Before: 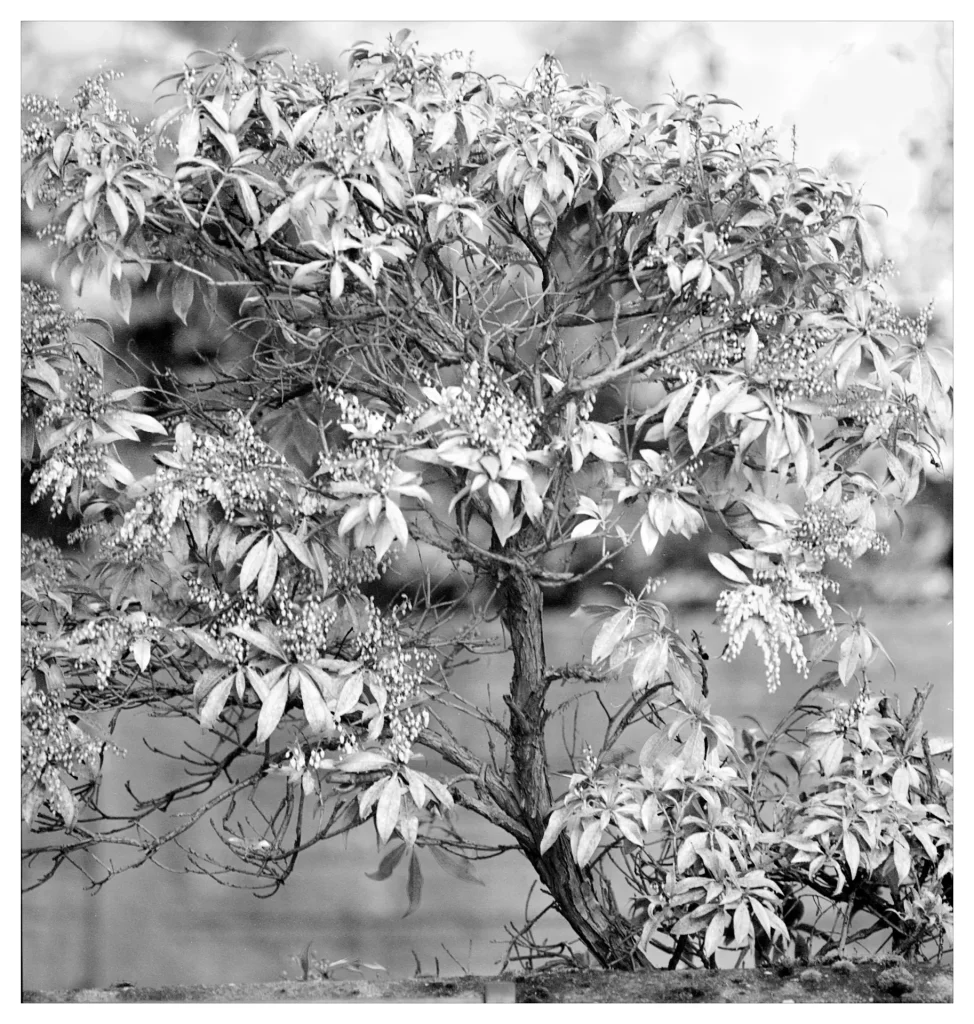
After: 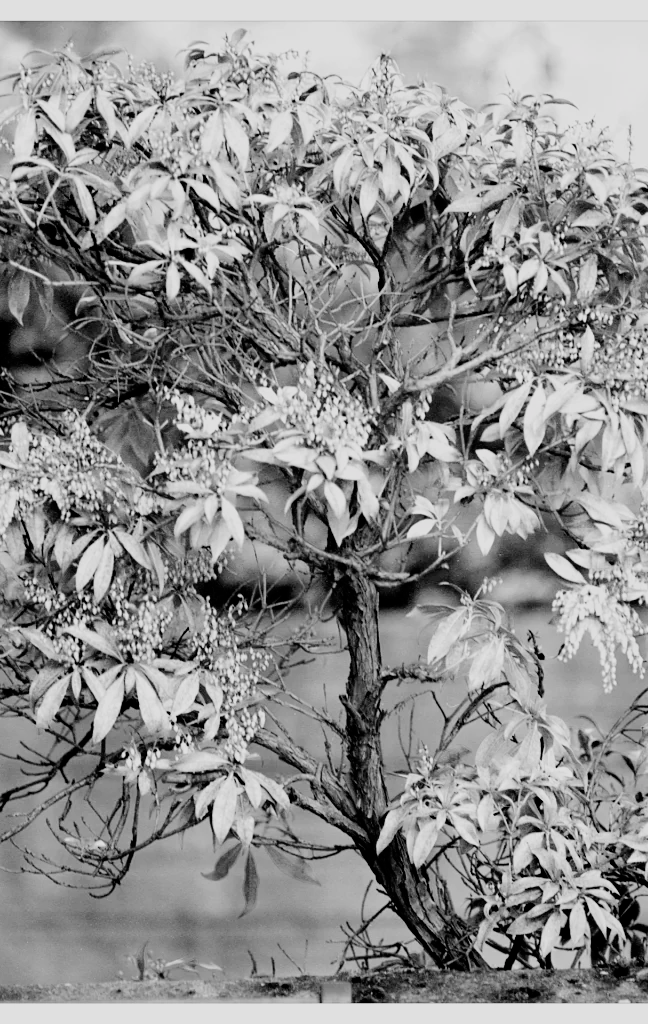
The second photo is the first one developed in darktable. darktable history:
crop: left 16.899%, right 16.556%
filmic rgb: black relative exposure -5 EV, hardness 2.88, contrast 1.2, highlights saturation mix -30%
